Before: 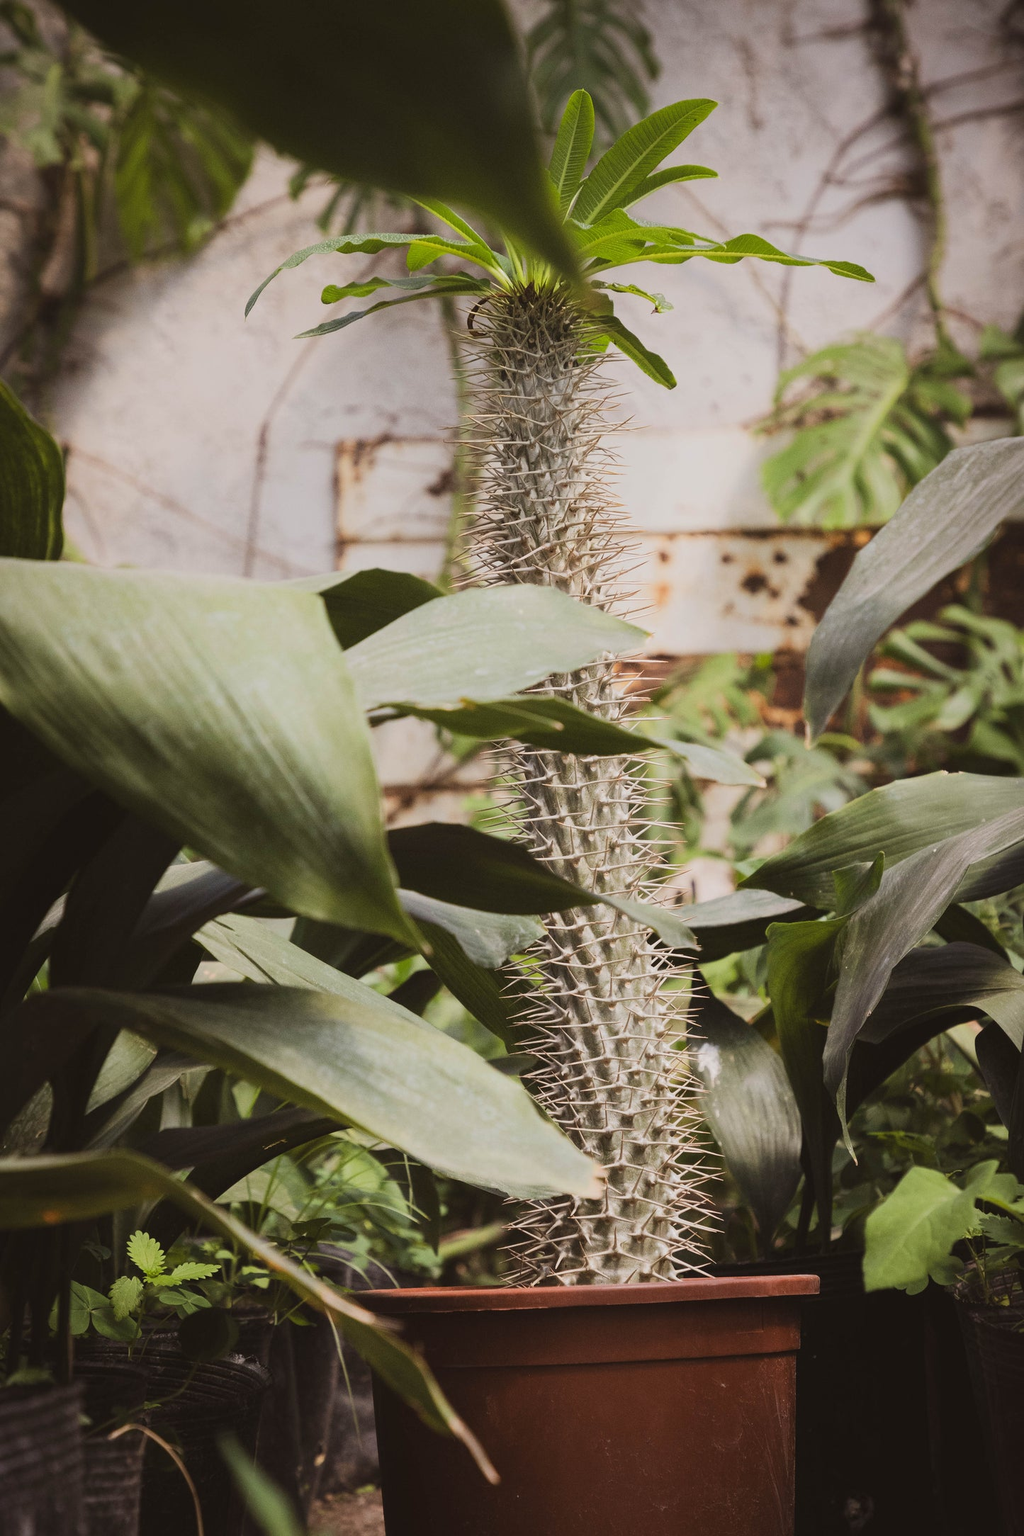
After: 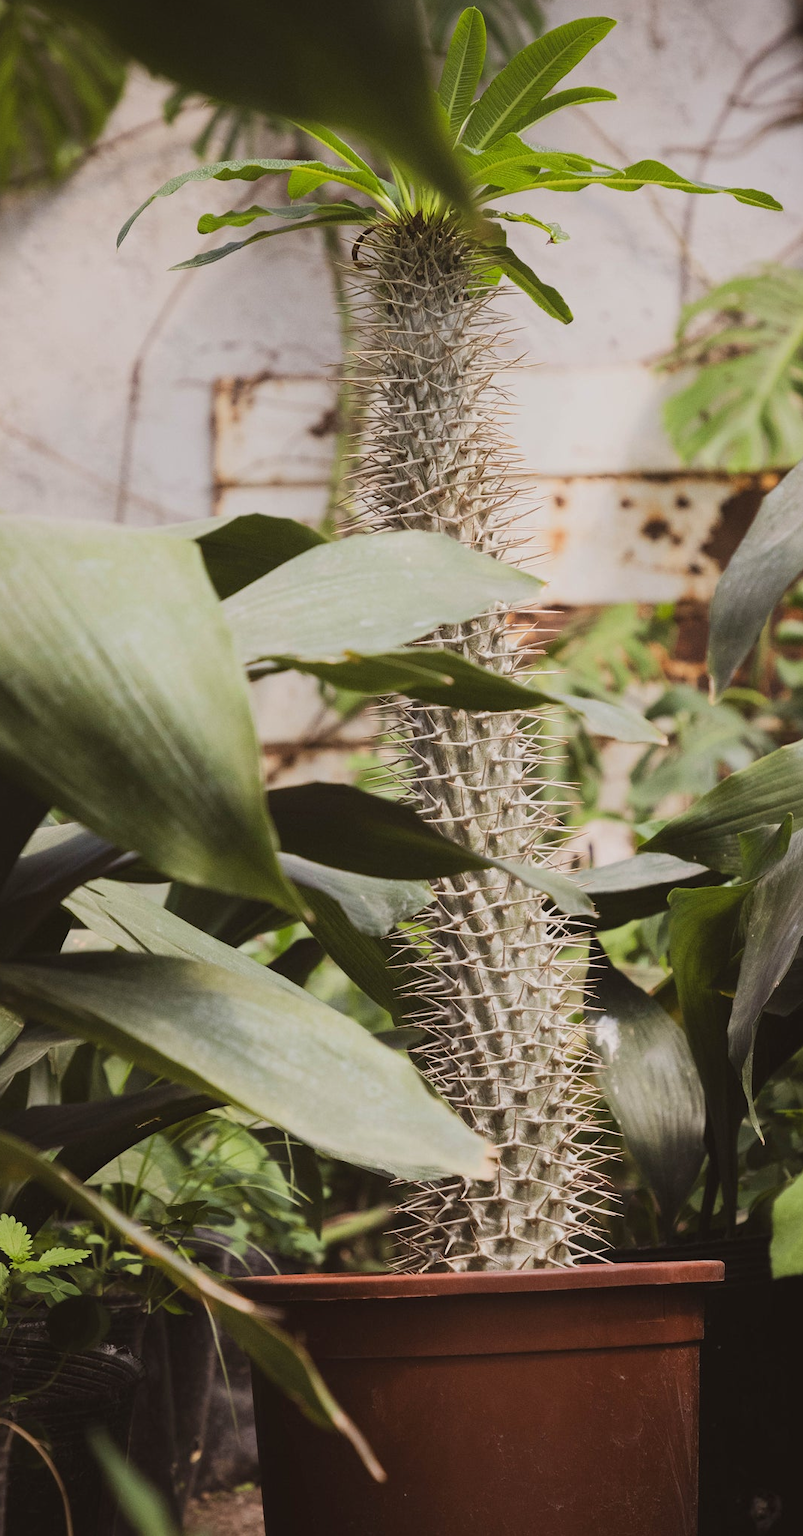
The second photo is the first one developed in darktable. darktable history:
crop and rotate: left 13.174%, top 5.411%, right 12.582%
tone equalizer: edges refinement/feathering 500, mask exposure compensation -1.57 EV, preserve details no
